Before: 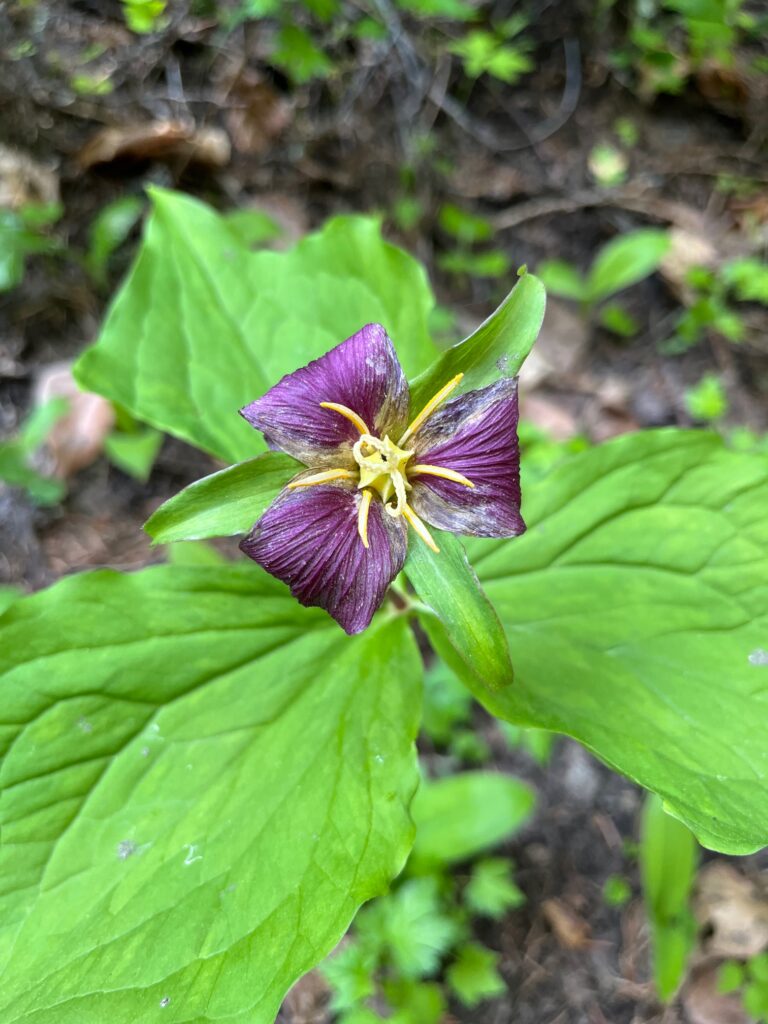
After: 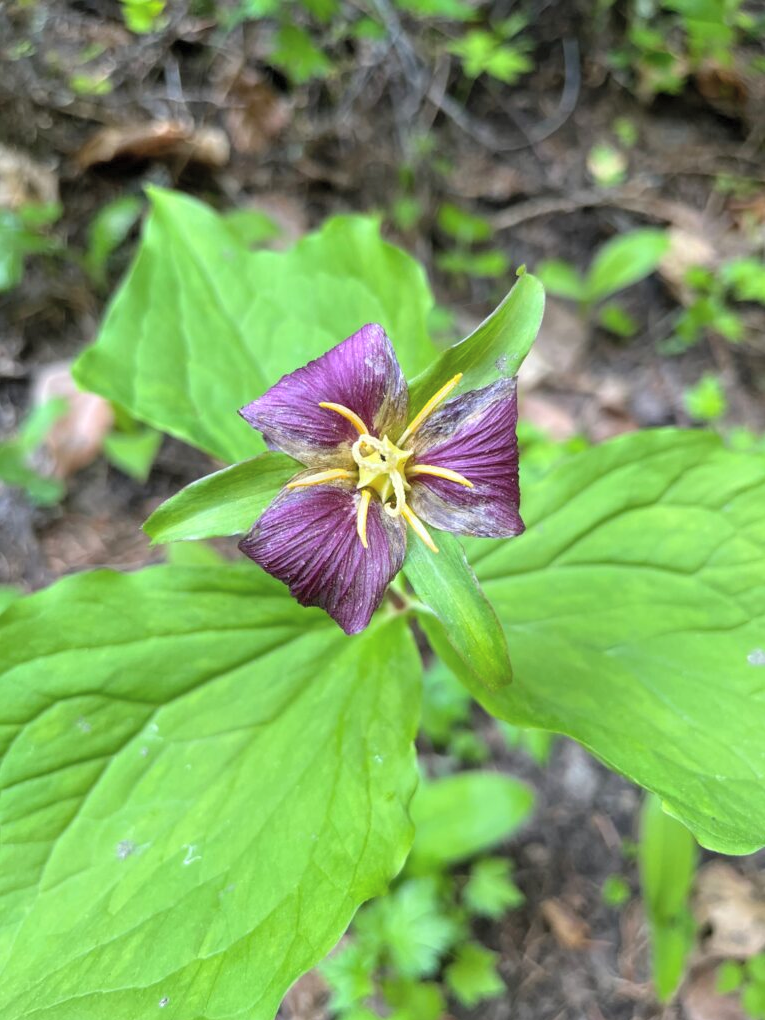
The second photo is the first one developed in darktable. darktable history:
crop: left 0.142%
contrast brightness saturation: brightness 0.126
